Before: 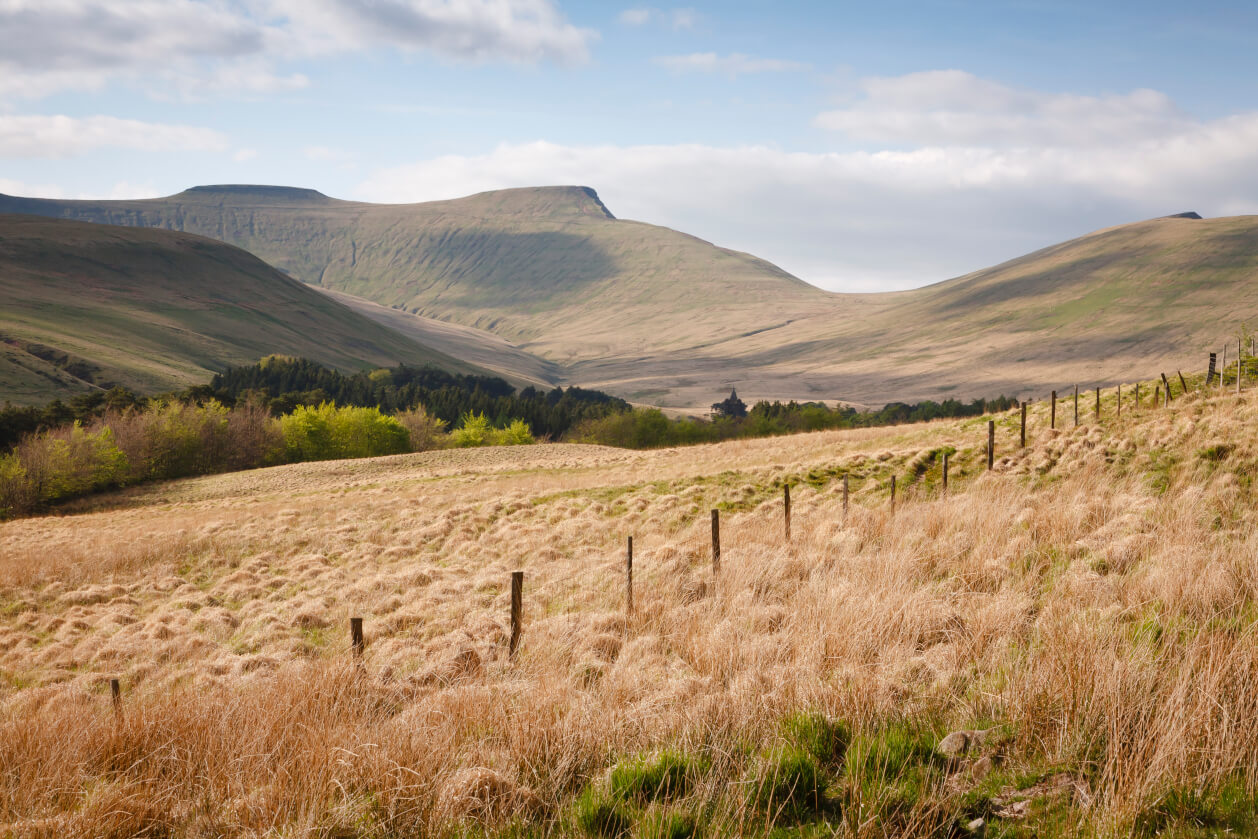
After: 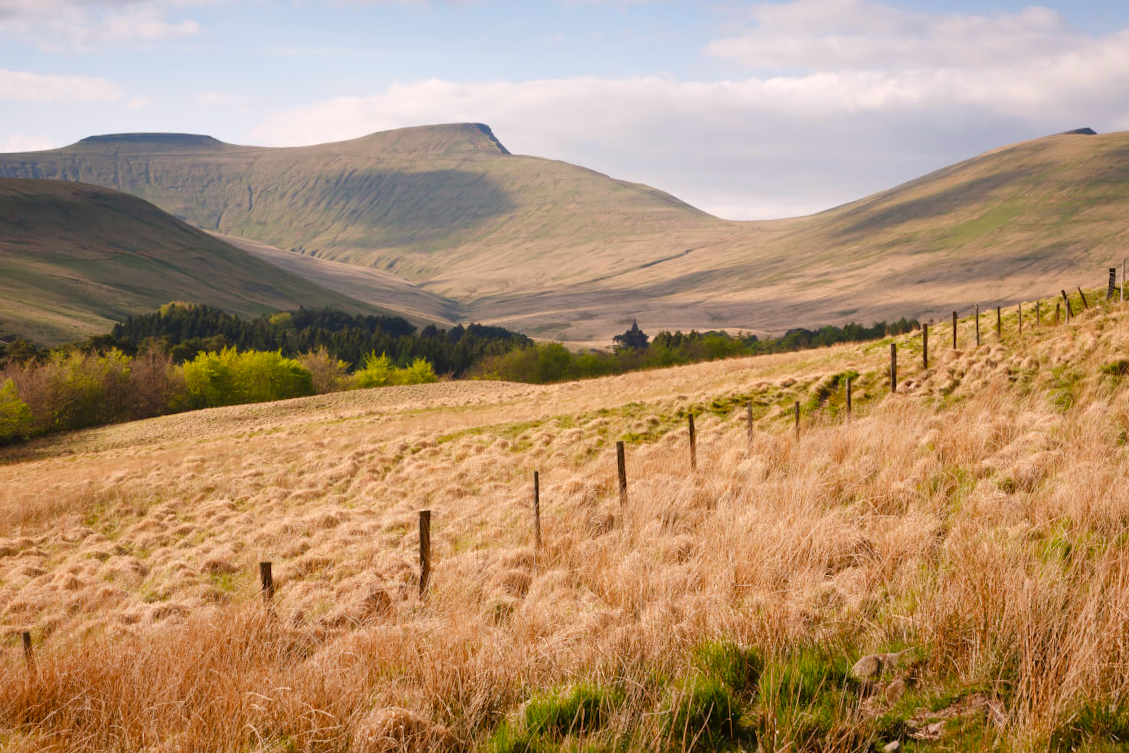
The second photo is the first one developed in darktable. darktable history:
crop and rotate: angle 1.96°, left 5.673%, top 5.673%
color correction: highlights a* 3.22, highlights b* 1.93, saturation 1.19
